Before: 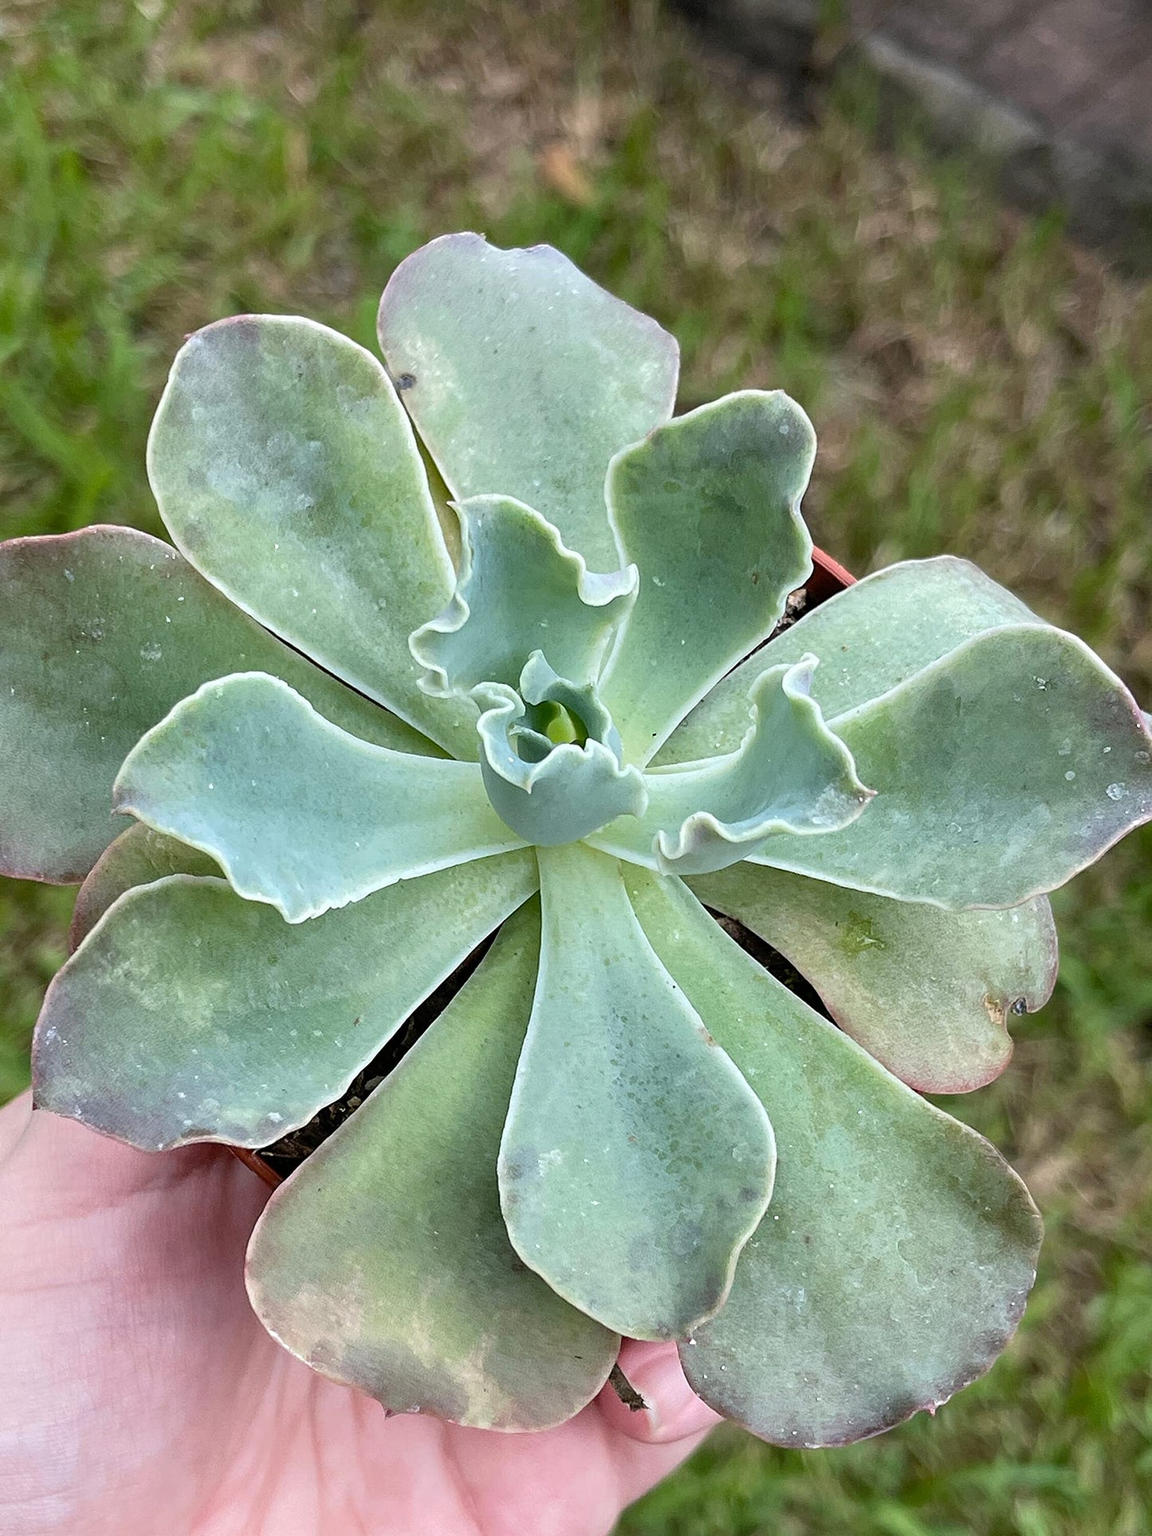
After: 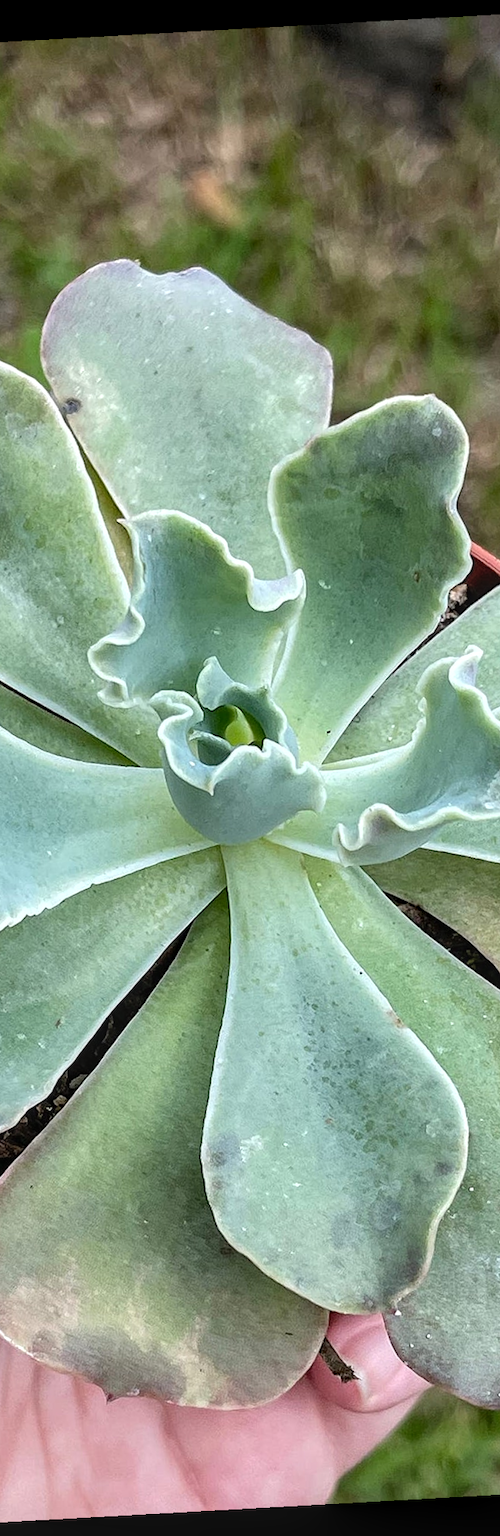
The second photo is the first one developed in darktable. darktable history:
crop: left 28.583%, right 29.231%
rotate and perspective: rotation -3.18°, automatic cropping off
local contrast: on, module defaults
